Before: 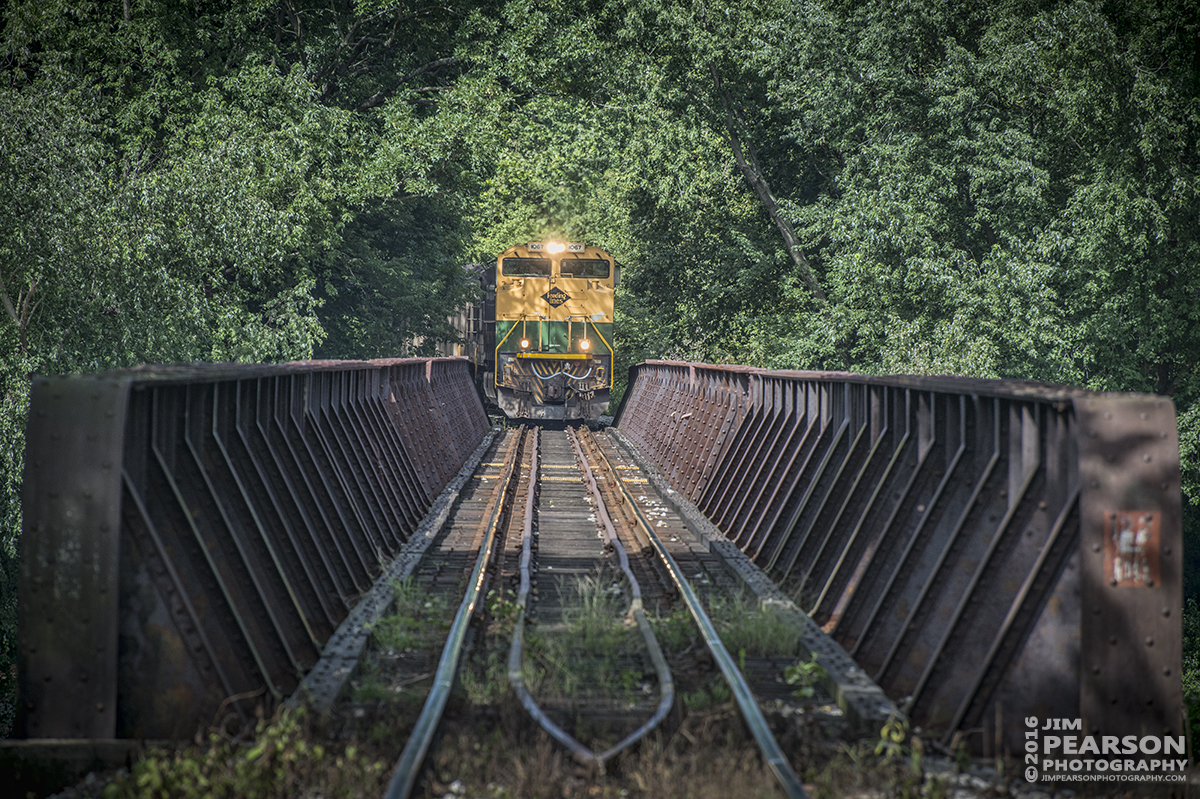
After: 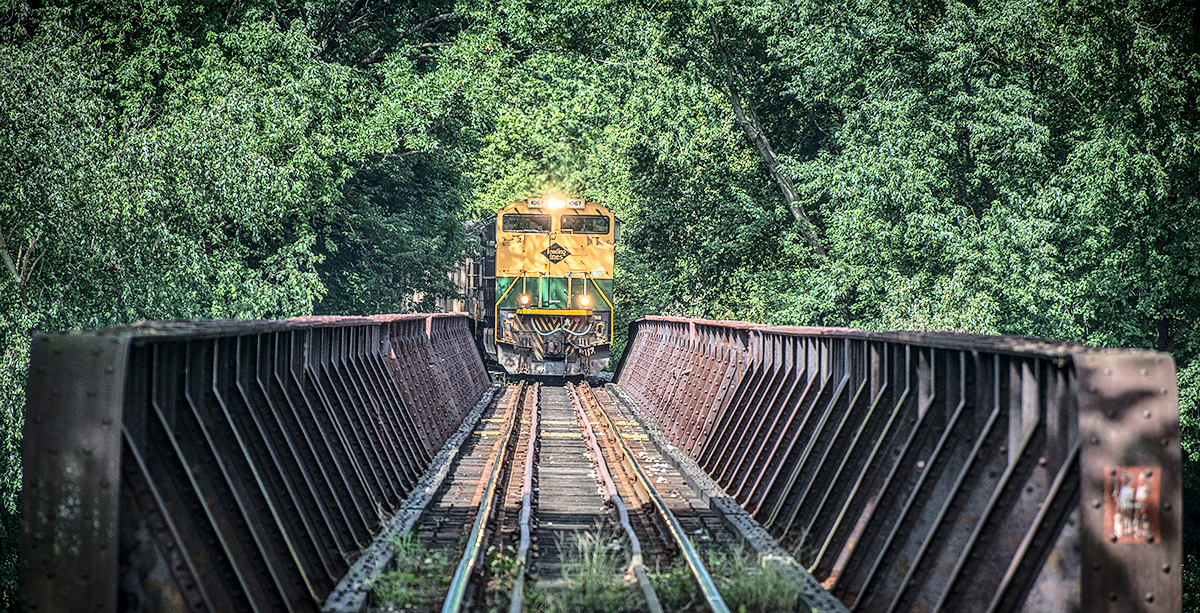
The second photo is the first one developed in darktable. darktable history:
local contrast: on, module defaults
sharpen: radius 0.972, amount 0.603
crop: top 5.582%, bottom 17.645%
base curve: curves: ch0 [(0, 0) (0.028, 0.03) (0.121, 0.232) (0.46, 0.748) (0.859, 0.968) (1, 1)]
levels: mode automatic, white 99.92%
